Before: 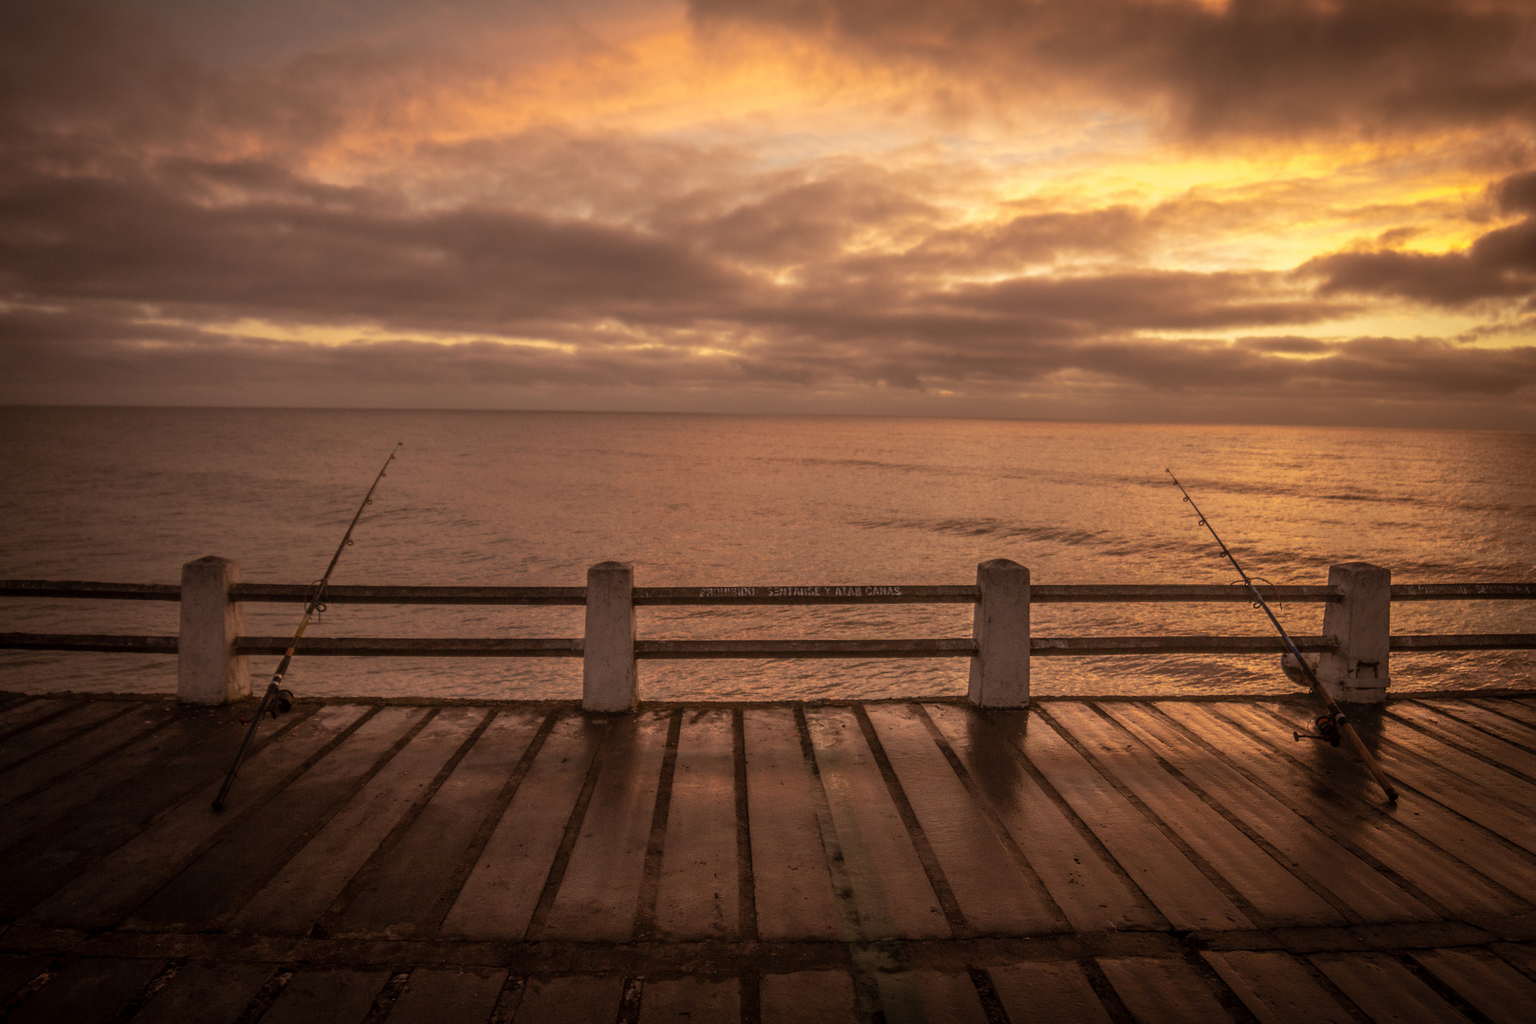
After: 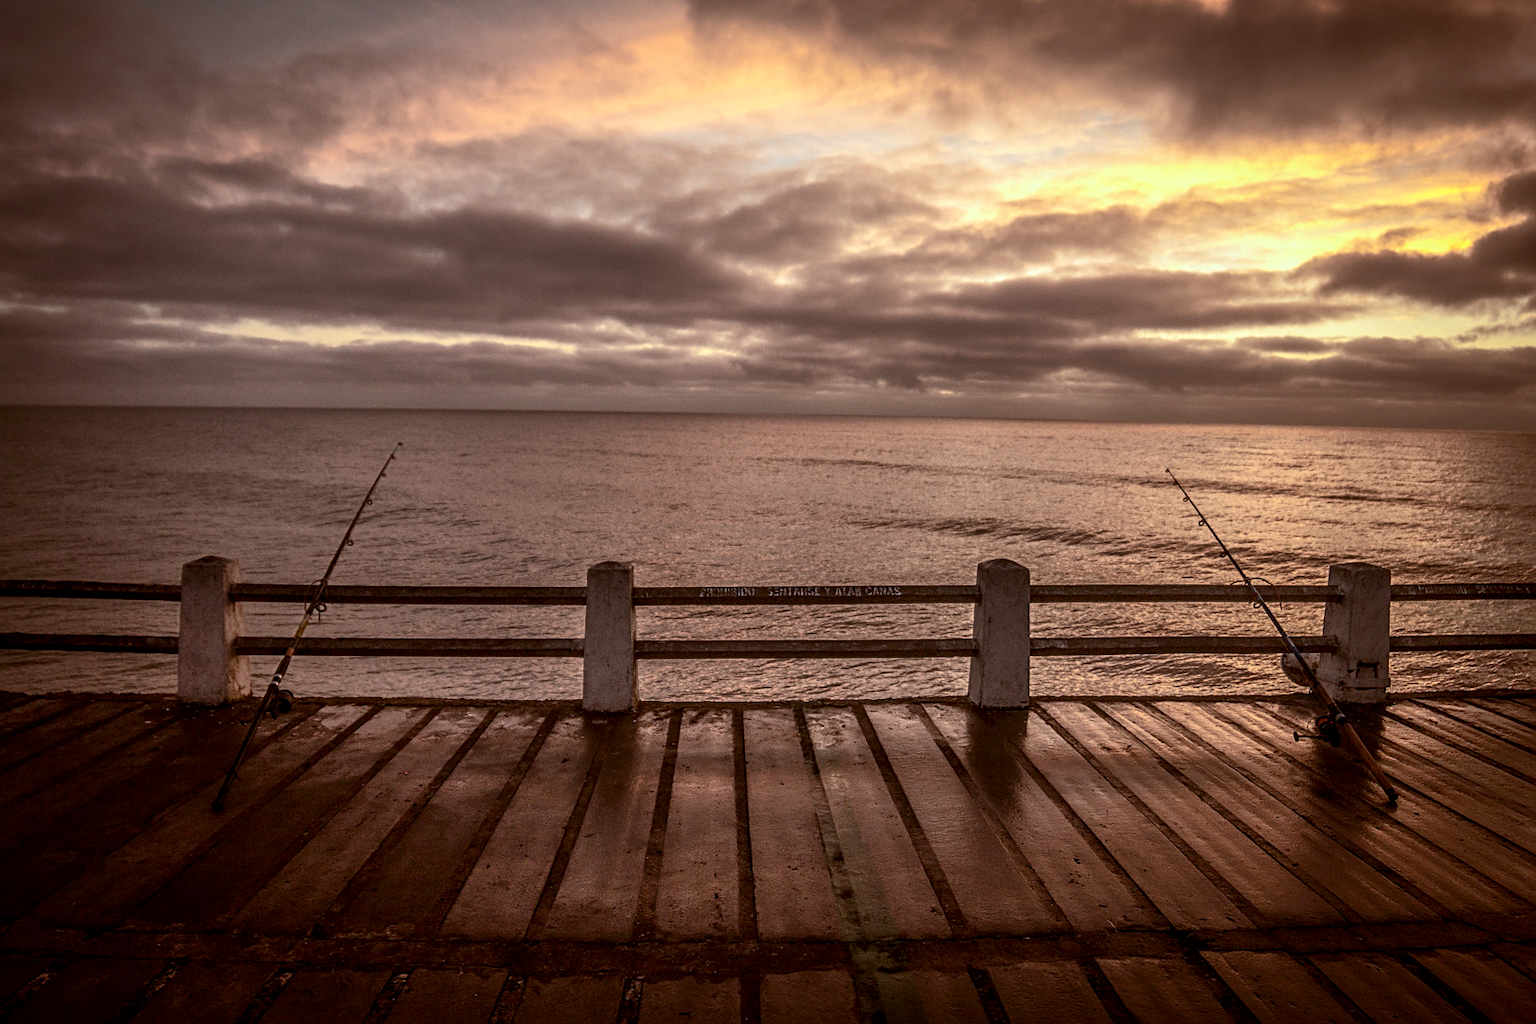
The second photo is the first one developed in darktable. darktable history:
sharpen: on, module defaults
color correction: highlights a* -10.69, highlights b* -19.38
shadows and highlights: on, module defaults
local contrast: on, module defaults
contrast brightness saturation: contrast 0.28
